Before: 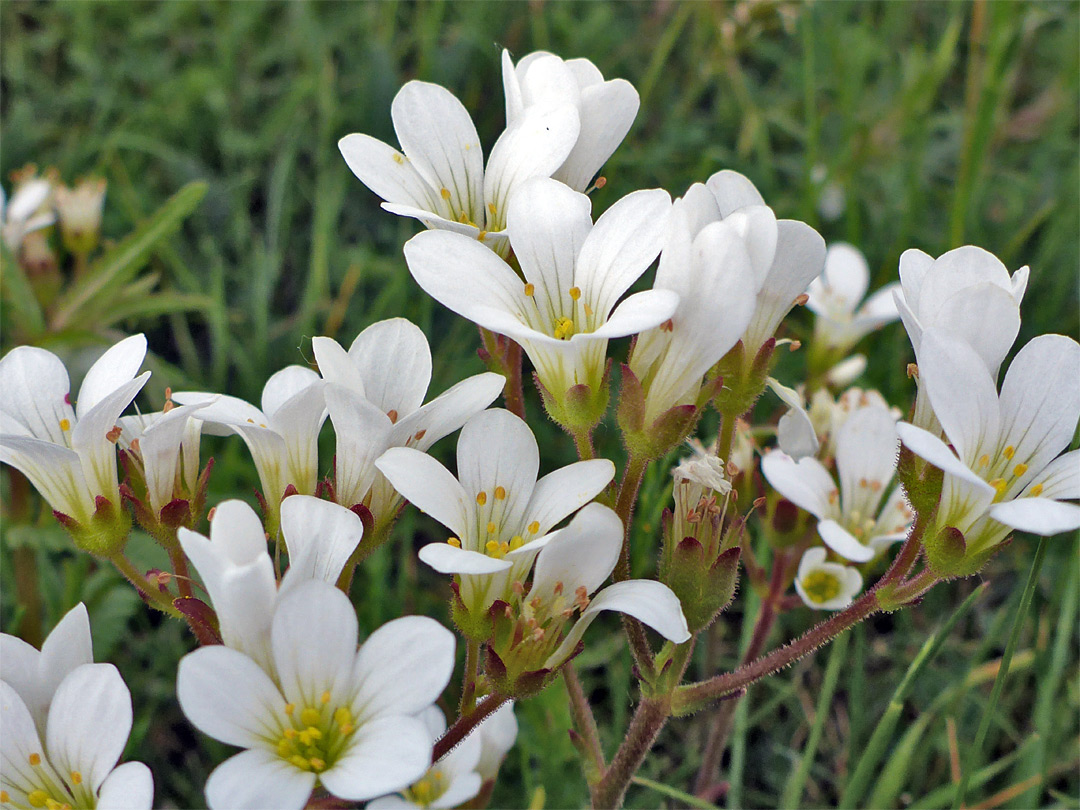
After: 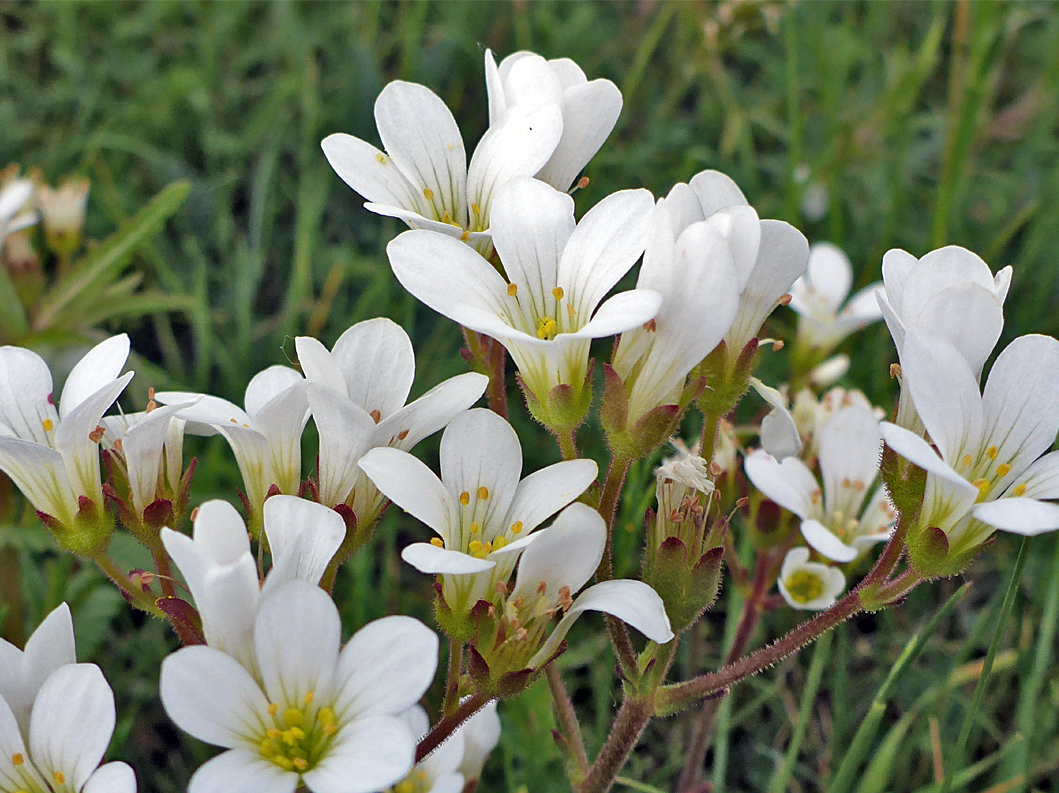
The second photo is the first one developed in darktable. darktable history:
sharpen: amount 0.217
crop: left 1.662%, right 0.267%, bottom 2.002%
